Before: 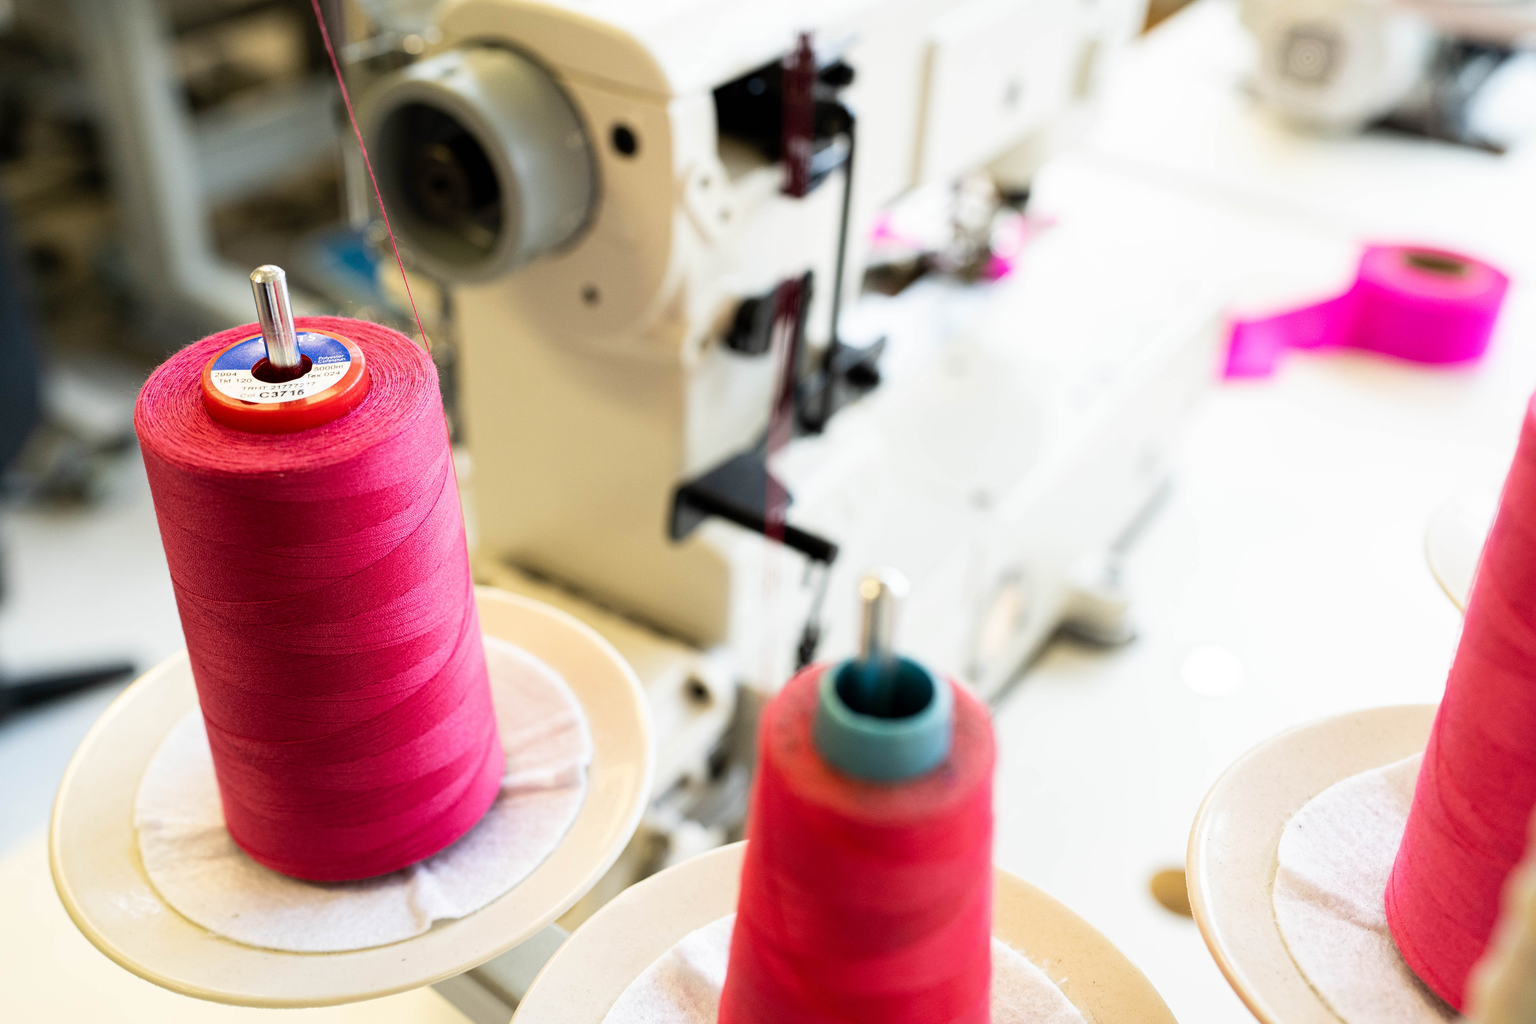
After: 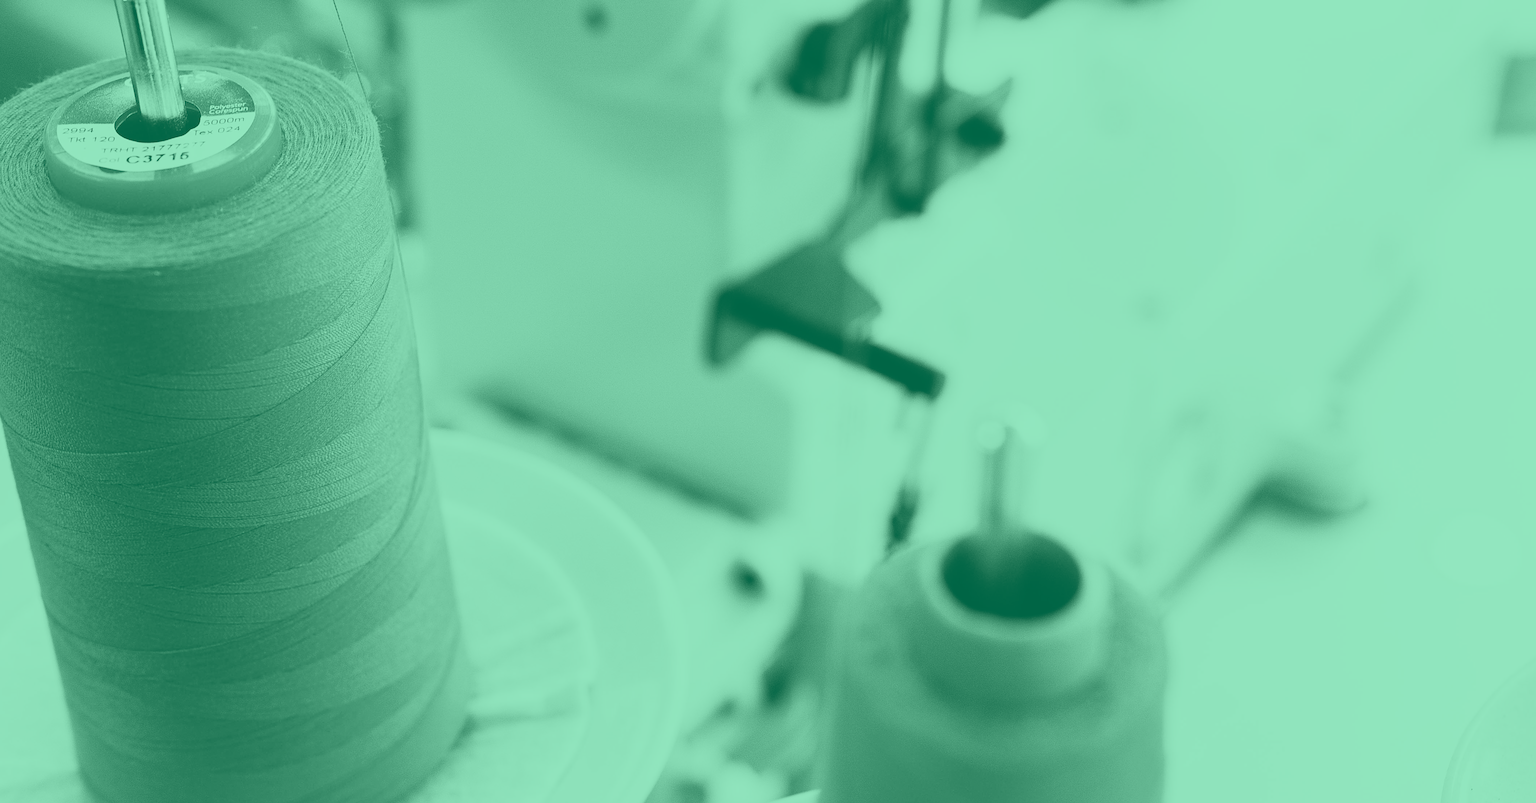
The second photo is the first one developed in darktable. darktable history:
crop: left 11.123%, top 27.61%, right 18.3%, bottom 17.034%
tone curve: curves: ch0 [(0, 0.036) (0.119, 0.115) (0.461, 0.479) (0.715, 0.767) (0.817, 0.865) (1, 0.998)]; ch1 [(0, 0) (0.377, 0.416) (0.44, 0.478) (0.487, 0.498) (0.514, 0.525) (0.538, 0.552) (0.67, 0.688) (1, 1)]; ch2 [(0, 0) (0.38, 0.405) (0.463, 0.445) (0.492, 0.486) (0.524, 0.541) (0.578, 0.59) (0.653, 0.658) (1, 1)], color space Lab, independent channels, preserve colors none
contrast brightness saturation: contrast 0.1, brightness 0.02, saturation 0.02
sharpen: on, module defaults
colorize: hue 147.6°, saturation 65%, lightness 21.64%
